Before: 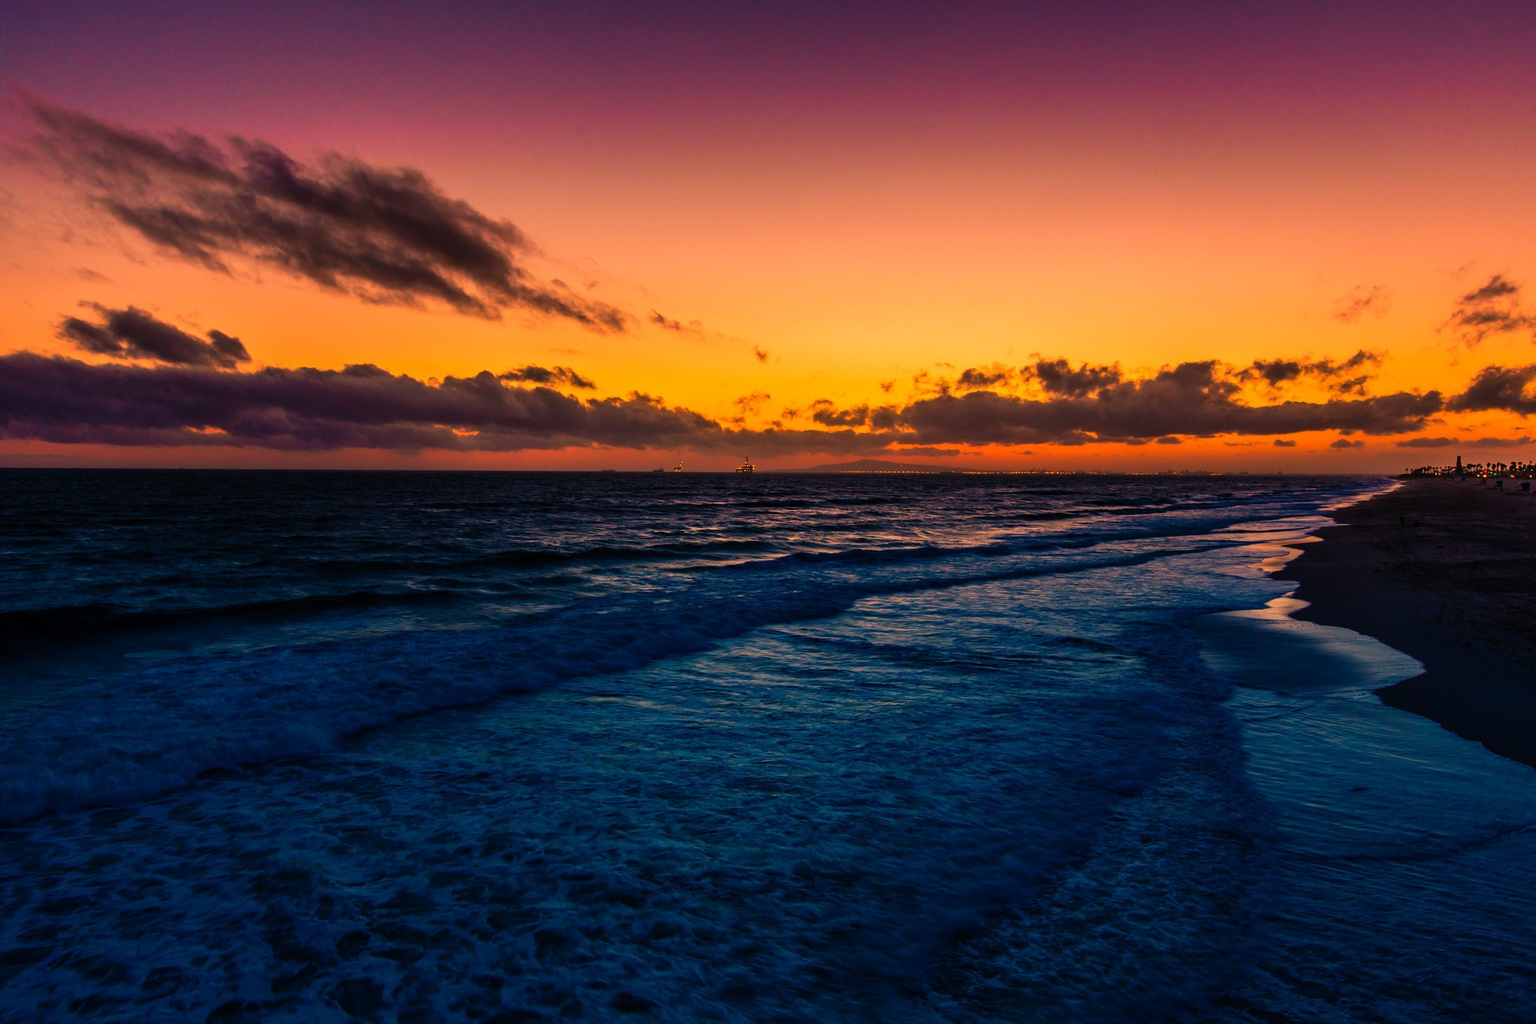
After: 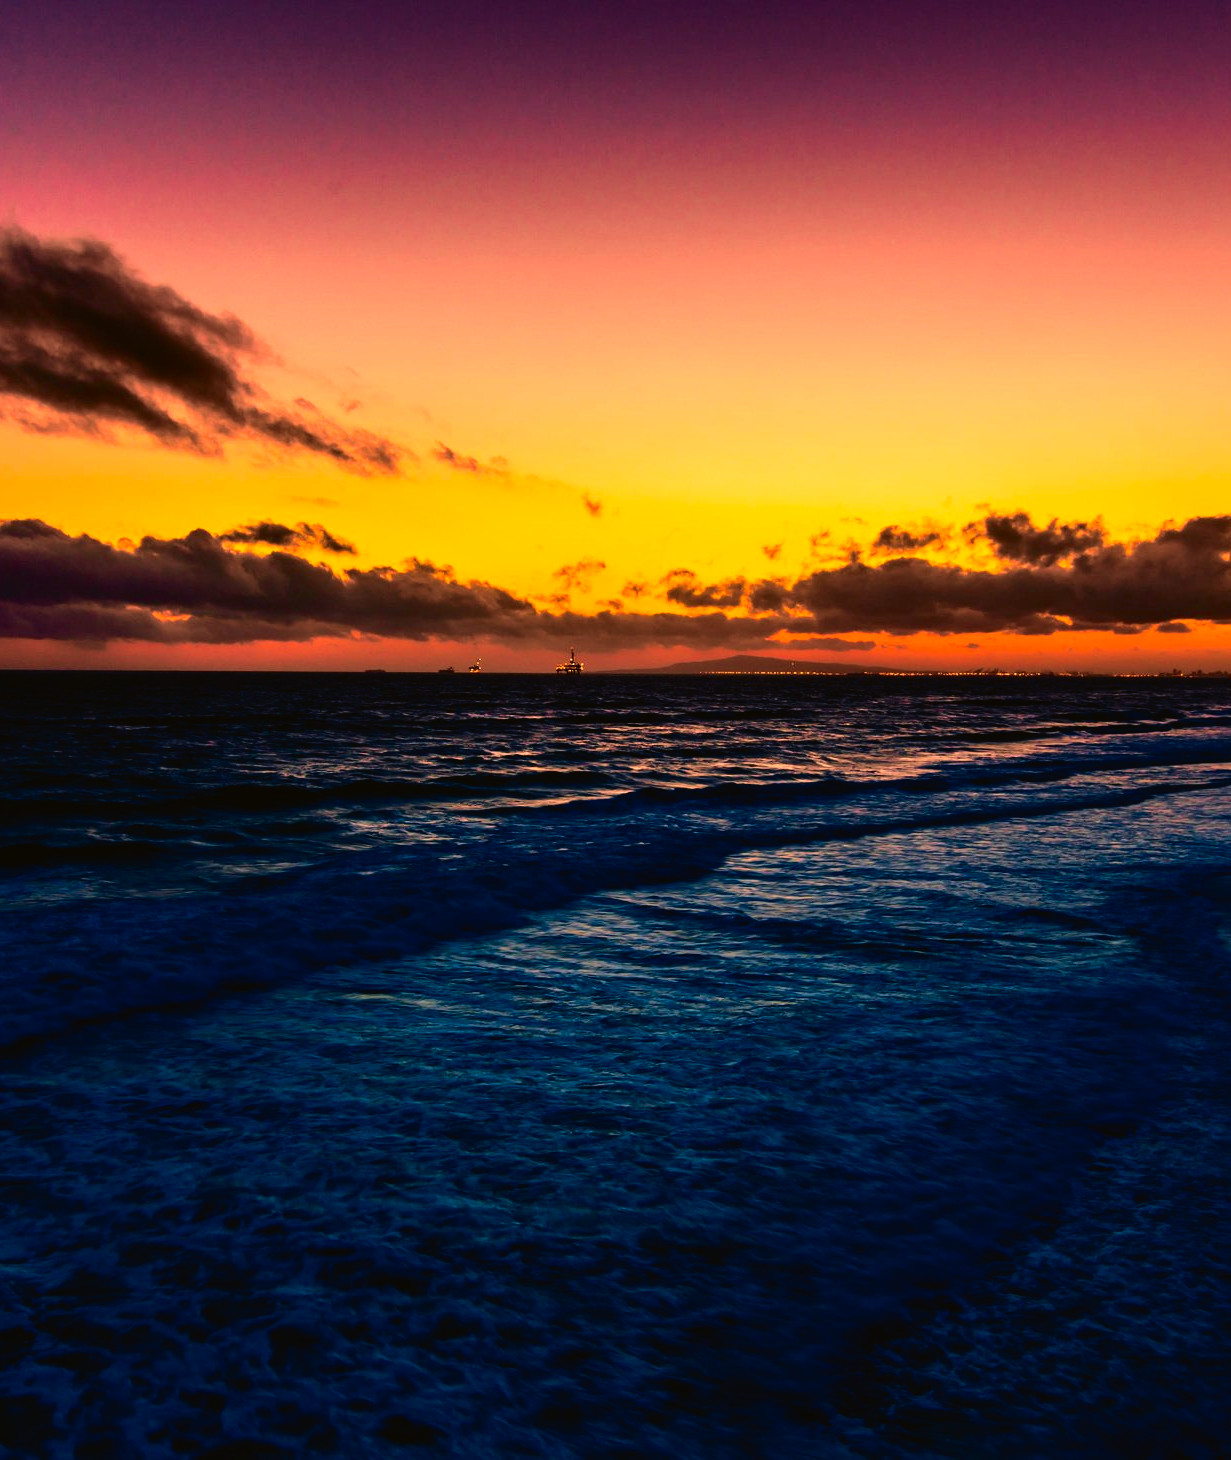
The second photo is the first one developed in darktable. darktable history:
crop and rotate: left 22.516%, right 21.234%
color balance rgb: shadows lift › luminance -10%, power › luminance -9%, linear chroma grading › global chroma 10%, global vibrance 10%, contrast 15%, saturation formula JzAzBz (2021)
exposure: exposure 0.3 EV, compensate highlight preservation false
tone curve: curves: ch0 [(0, 0.021) (0.049, 0.044) (0.152, 0.14) (0.328, 0.377) (0.473, 0.543) (0.641, 0.705) (0.85, 0.894) (1, 0.969)]; ch1 [(0, 0) (0.302, 0.331) (0.427, 0.433) (0.472, 0.47) (0.502, 0.503) (0.527, 0.521) (0.564, 0.58) (0.614, 0.626) (0.677, 0.701) (0.859, 0.885) (1, 1)]; ch2 [(0, 0) (0.33, 0.301) (0.447, 0.44) (0.487, 0.496) (0.502, 0.516) (0.535, 0.563) (0.565, 0.593) (0.618, 0.628) (1, 1)], color space Lab, independent channels, preserve colors none
